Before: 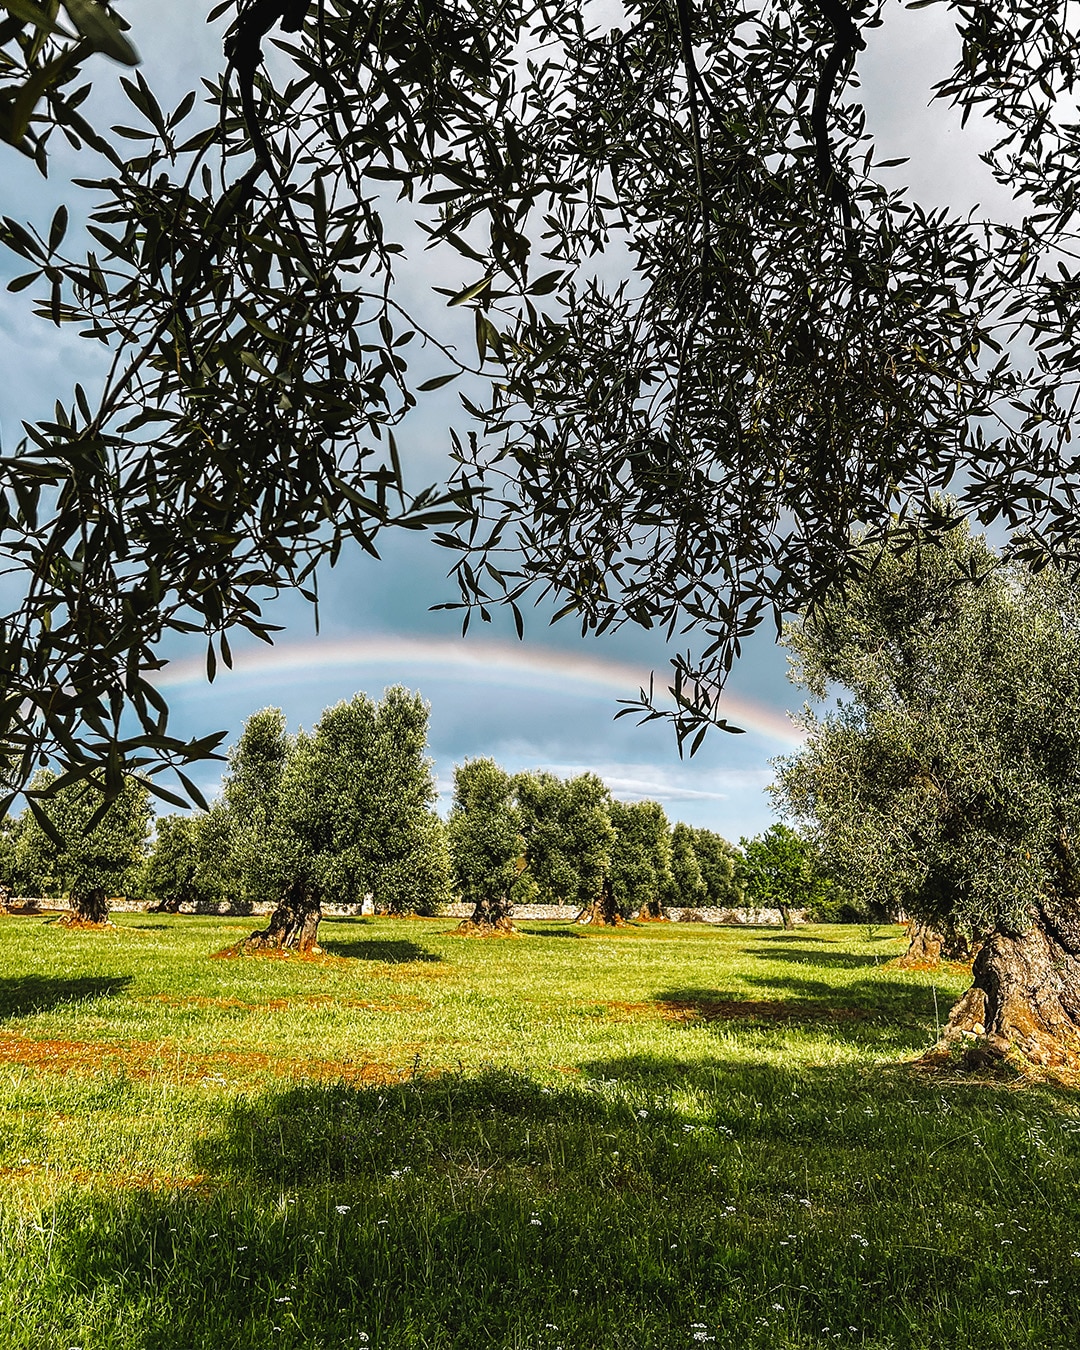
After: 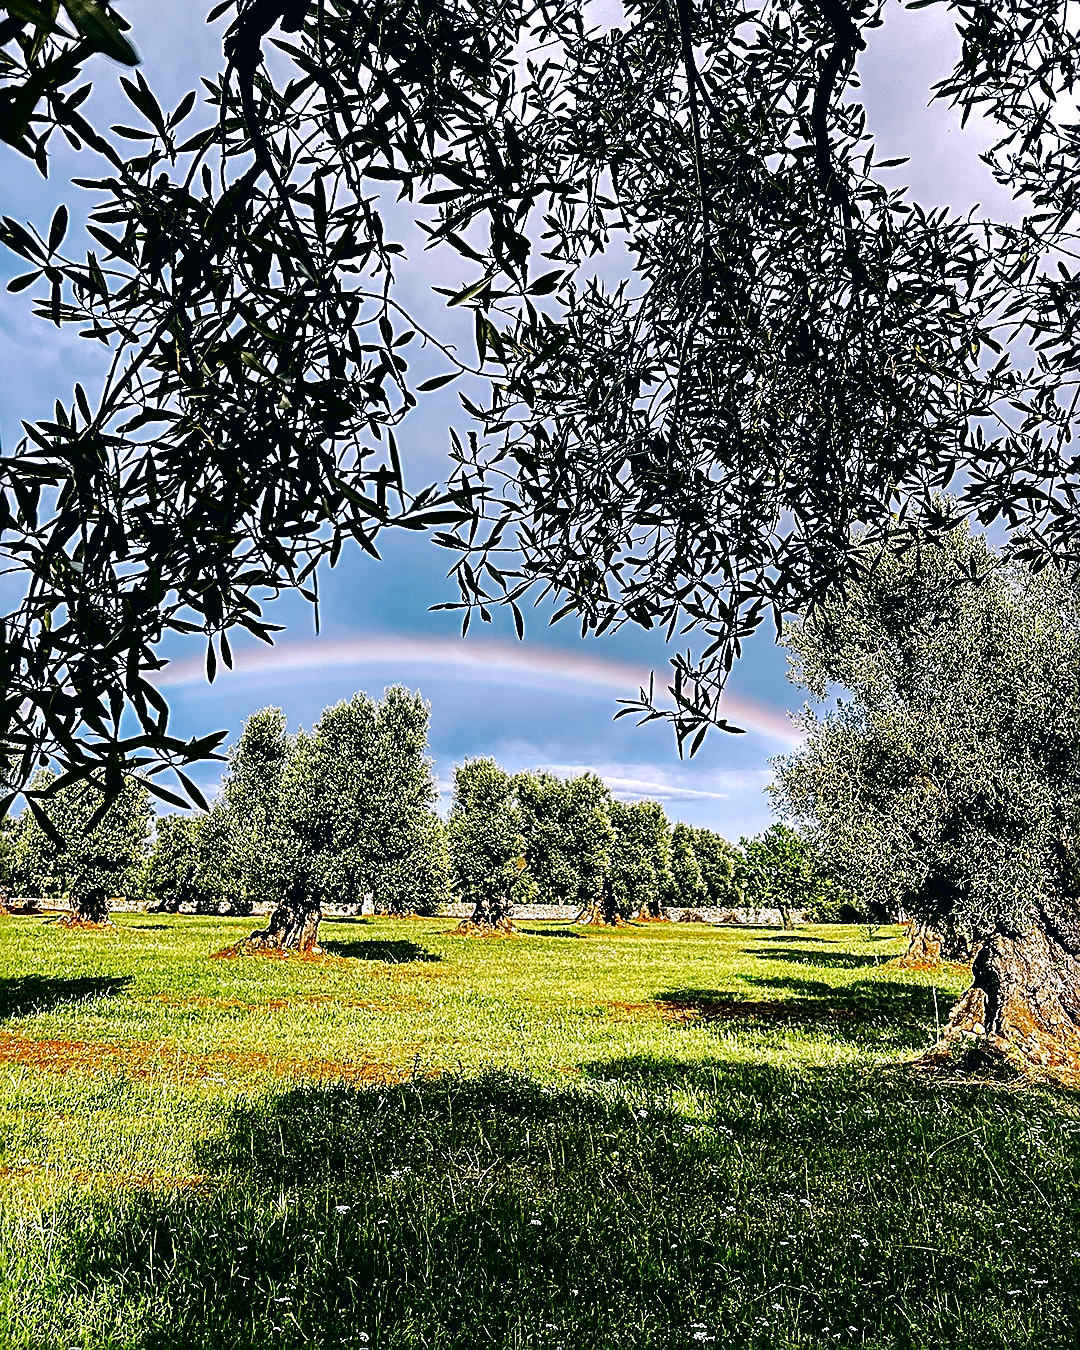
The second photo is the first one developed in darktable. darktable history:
color correction: highlights a* 5.42, highlights b* 5.33, shadows a* -4.63, shadows b* -5.13
color calibration: illuminant as shot in camera, x 0.369, y 0.382, temperature 4315.16 K
tone equalizer: -7 EV 0.152 EV, -6 EV 0.58 EV, -5 EV 1.16 EV, -4 EV 1.35 EV, -3 EV 1.12 EV, -2 EV 0.6 EV, -1 EV 0.151 EV, edges refinement/feathering 500, mask exposure compensation -1.57 EV, preserve details no
contrast brightness saturation: brightness -0.52
sharpen: radius 2.563, amount 0.645
